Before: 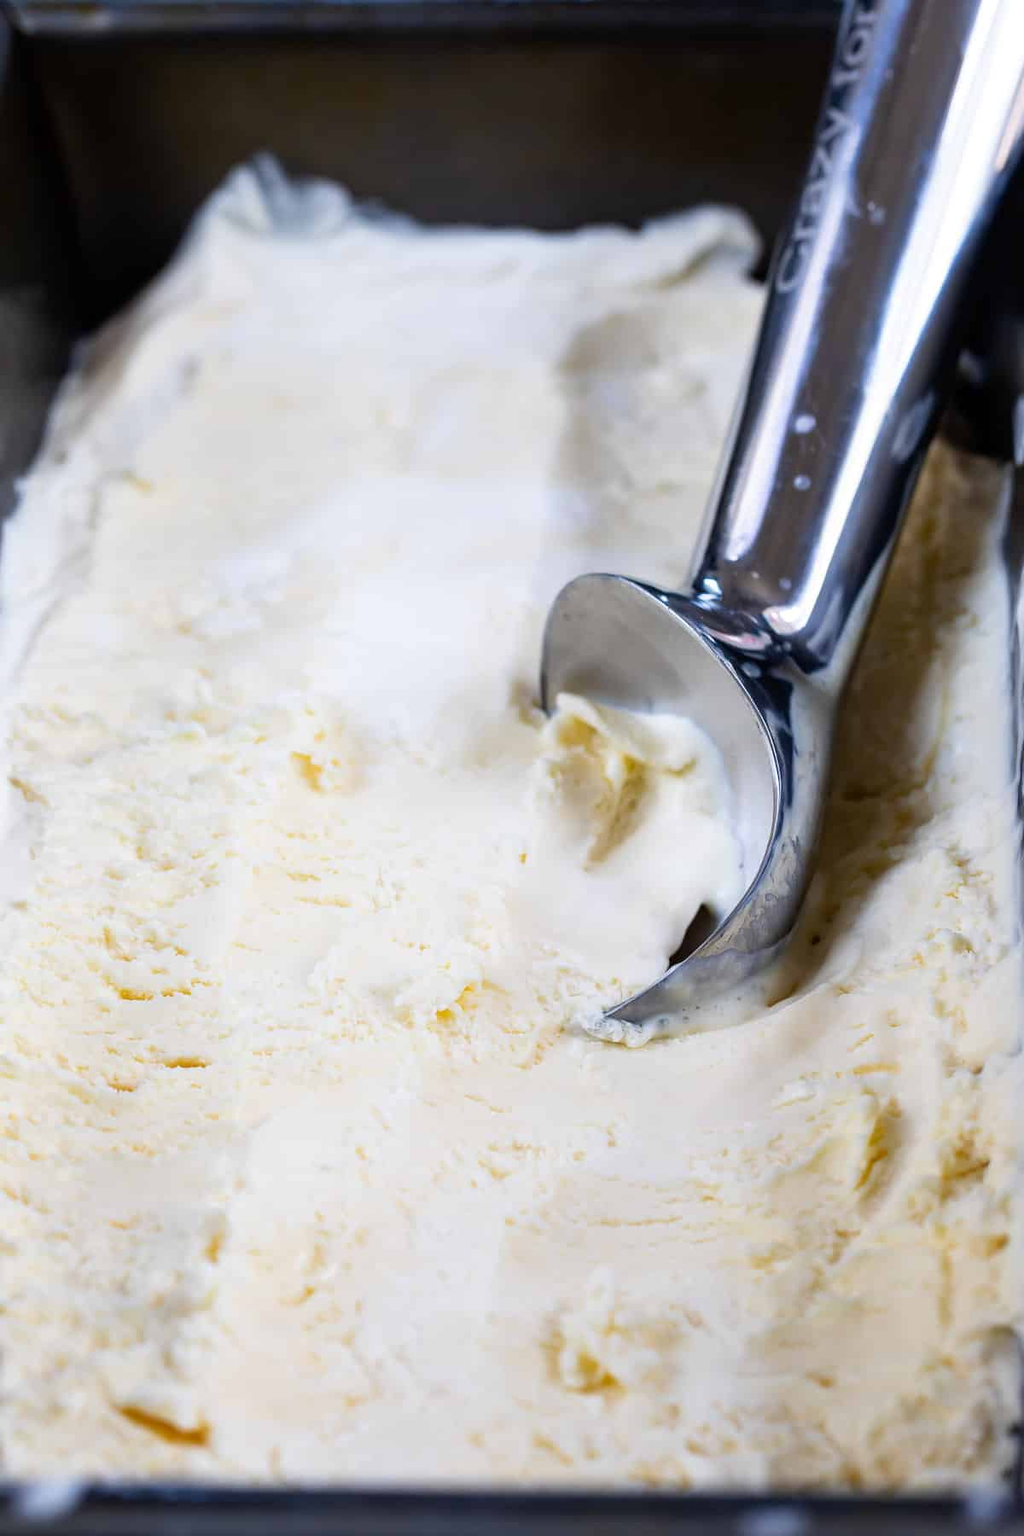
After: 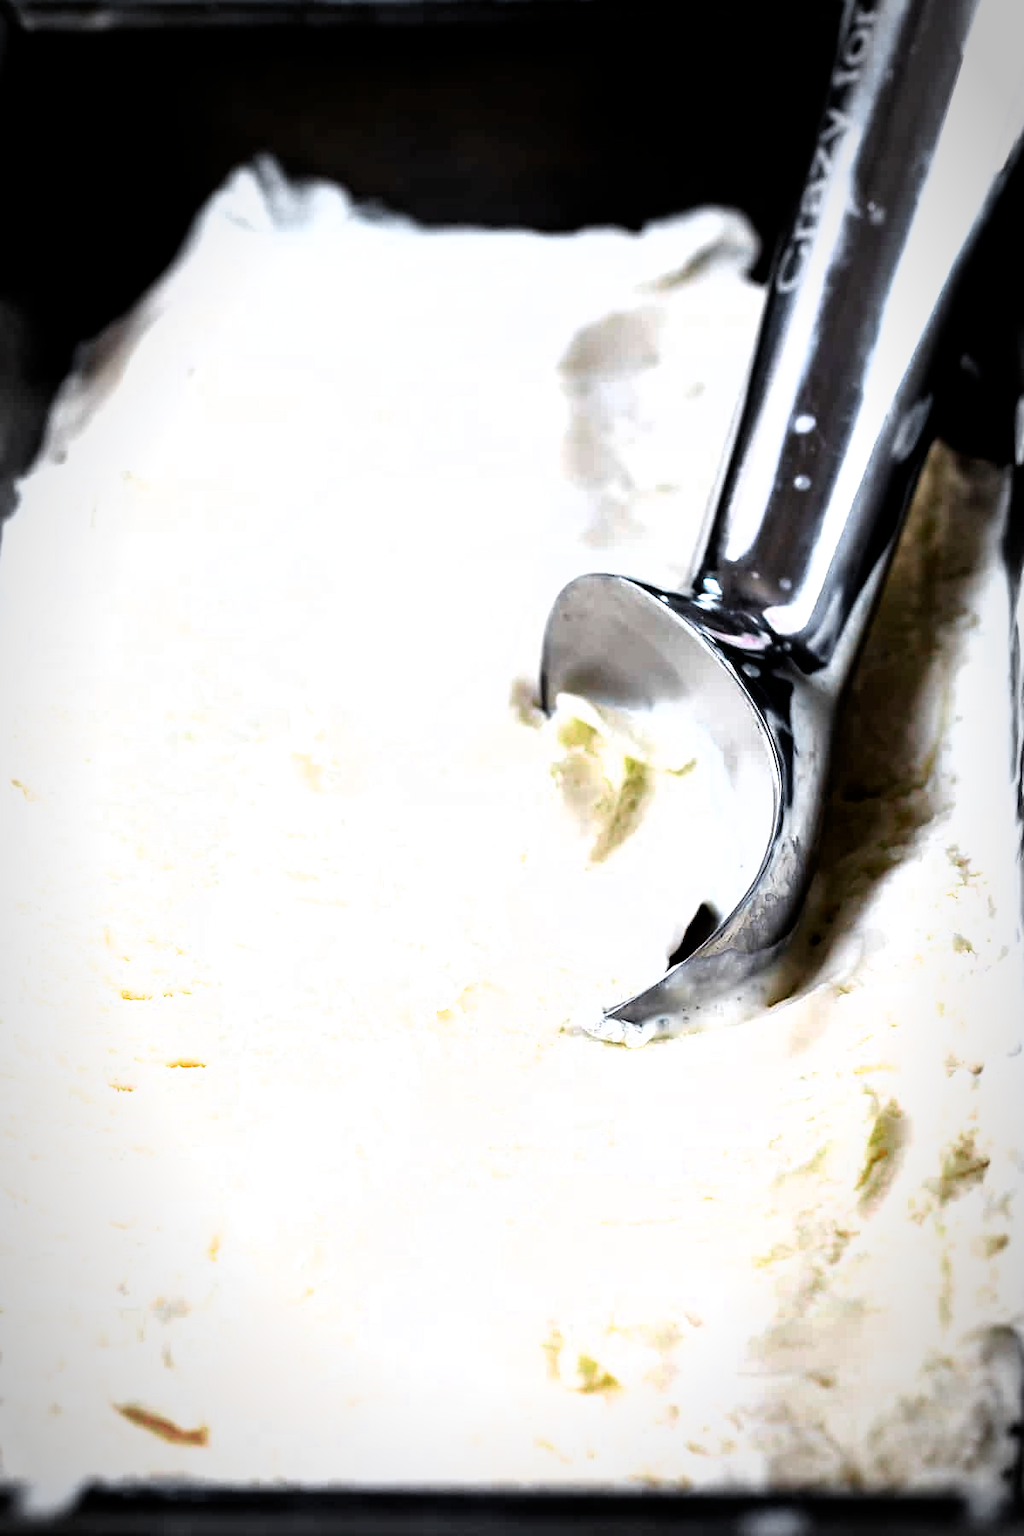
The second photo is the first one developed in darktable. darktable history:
exposure: exposure 0.134 EV, compensate highlight preservation false
filmic rgb: black relative exposure -8.26 EV, white relative exposure 2.21 EV, hardness 7.14, latitude 86.22%, contrast 1.69, highlights saturation mix -3.17%, shadows ↔ highlights balance -1.98%
vignetting: automatic ratio true, unbound false
color zones: curves: ch0 [(0, 0.533) (0.126, 0.533) (0.234, 0.533) (0.368, 0.357) (0.5, 0.5) (0.625, 0.5) (0.74, 0.637) (0.875, 0.5)]; ch1 [(0.004, 0.708) (0.129, 0.662) (0.25, 0.5) (0.375, 0.331) (0.496, 0.396) (0.625, 0.649) (0.739, 0.26) (0.875, 0.5) (1, 0.478)]; ch2 [(0, 0.409) (0.132, 0.403) (0.236, 0.558) (0.379, 0.448) (0.5, 0.5) (0.625, 0.5) (0.691, 0.39) (0.875, 0.5)]
